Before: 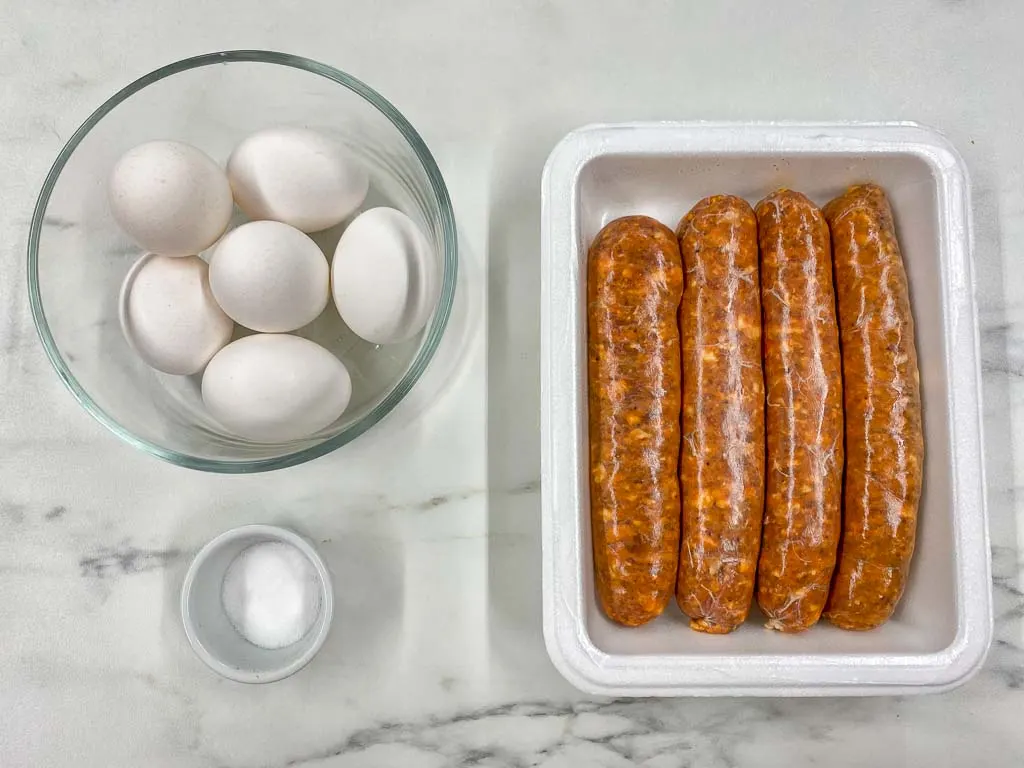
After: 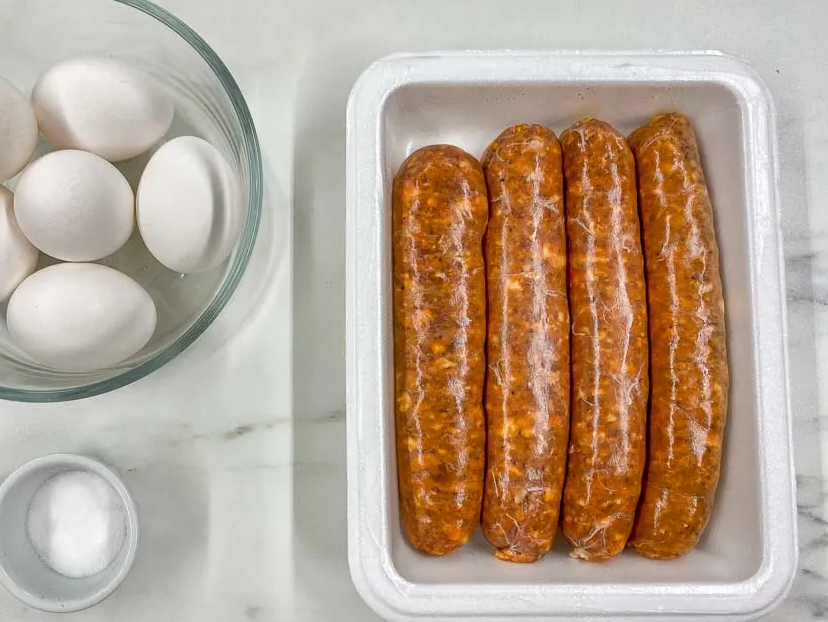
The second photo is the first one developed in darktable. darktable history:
crop: left 19.051%, top 9.363%, right 0.001%, bottom 9.578%
